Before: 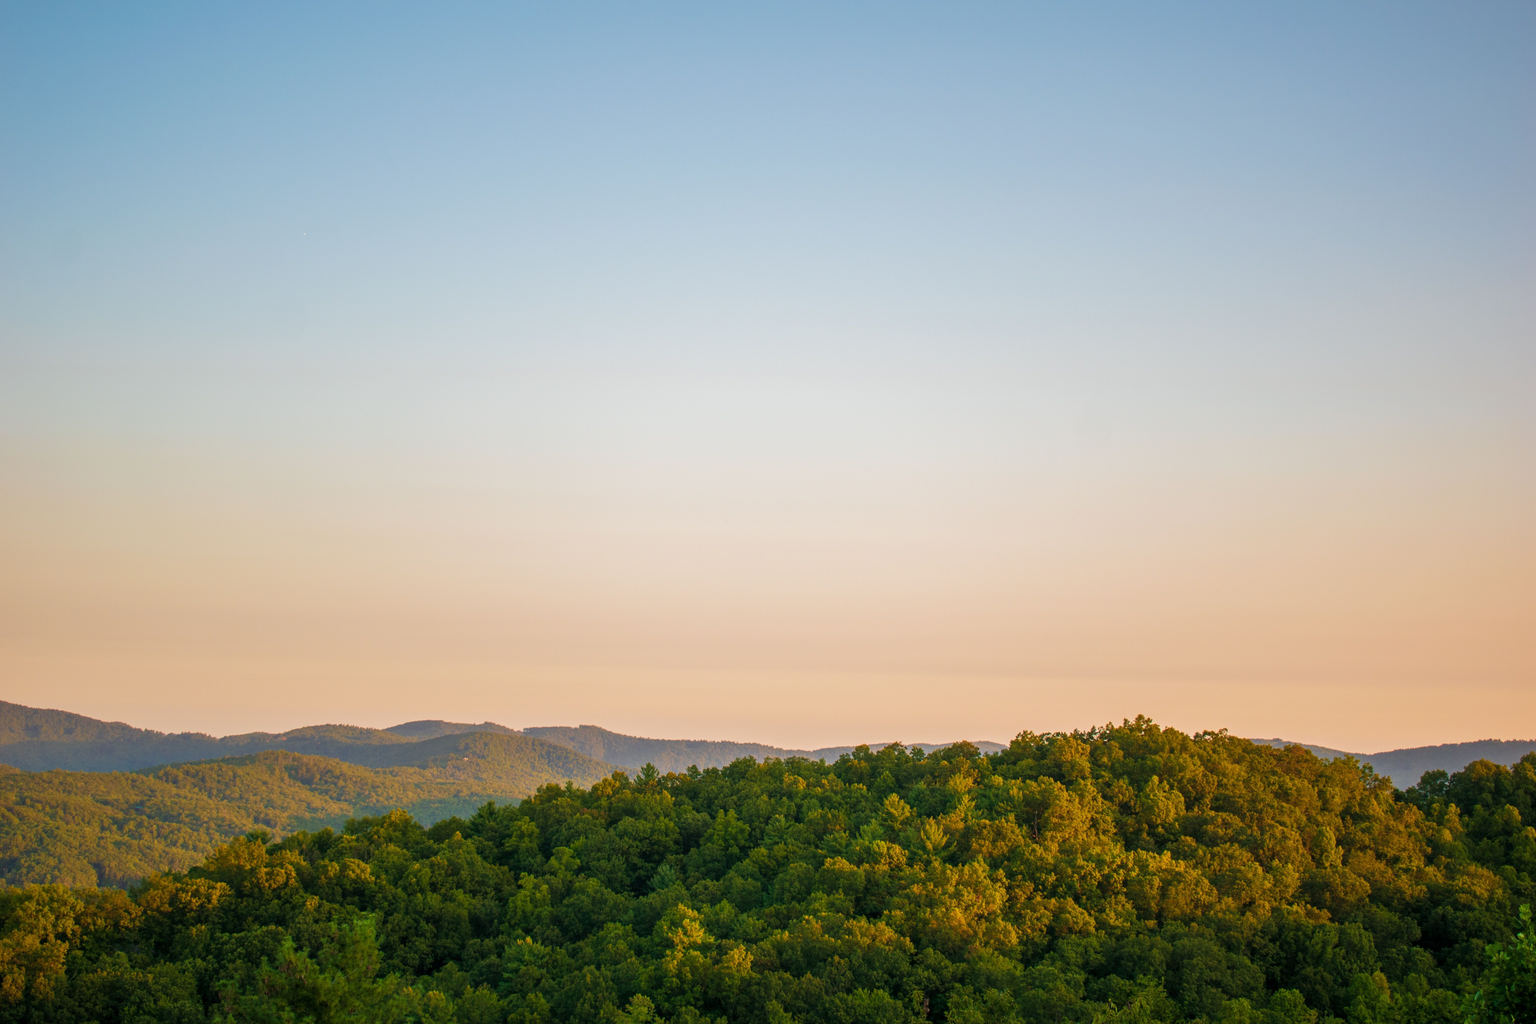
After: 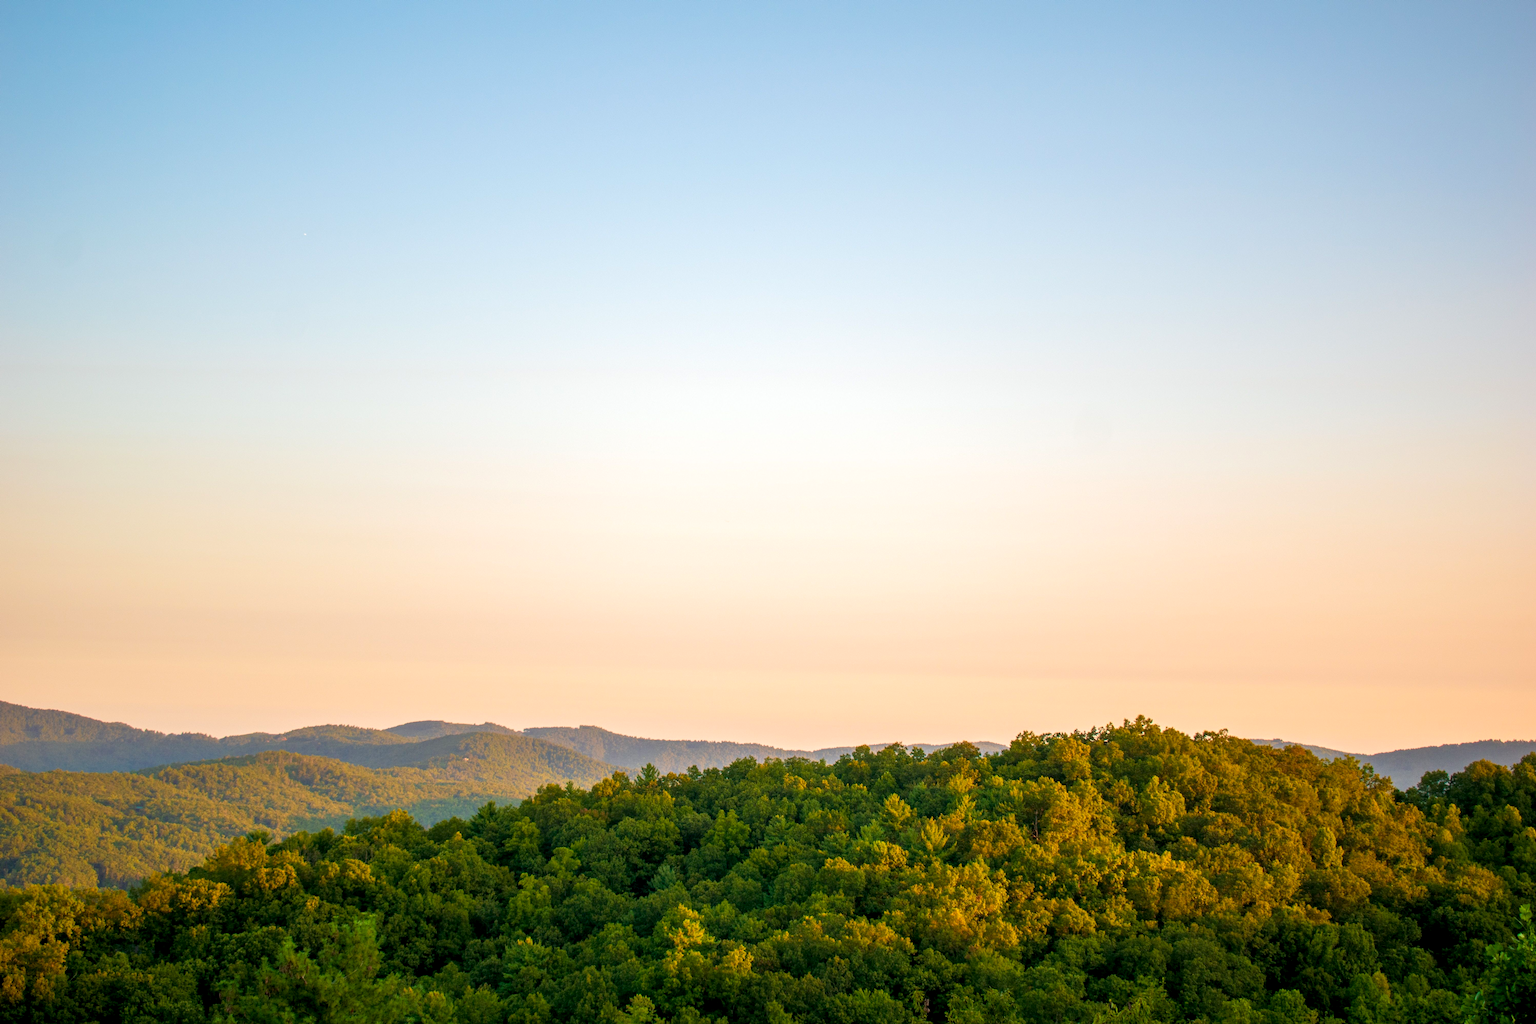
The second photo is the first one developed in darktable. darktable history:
exposure: black level correction 0.005, exposure 0.417 EV, compensate highlight preservation false
white balance: emerald 1
